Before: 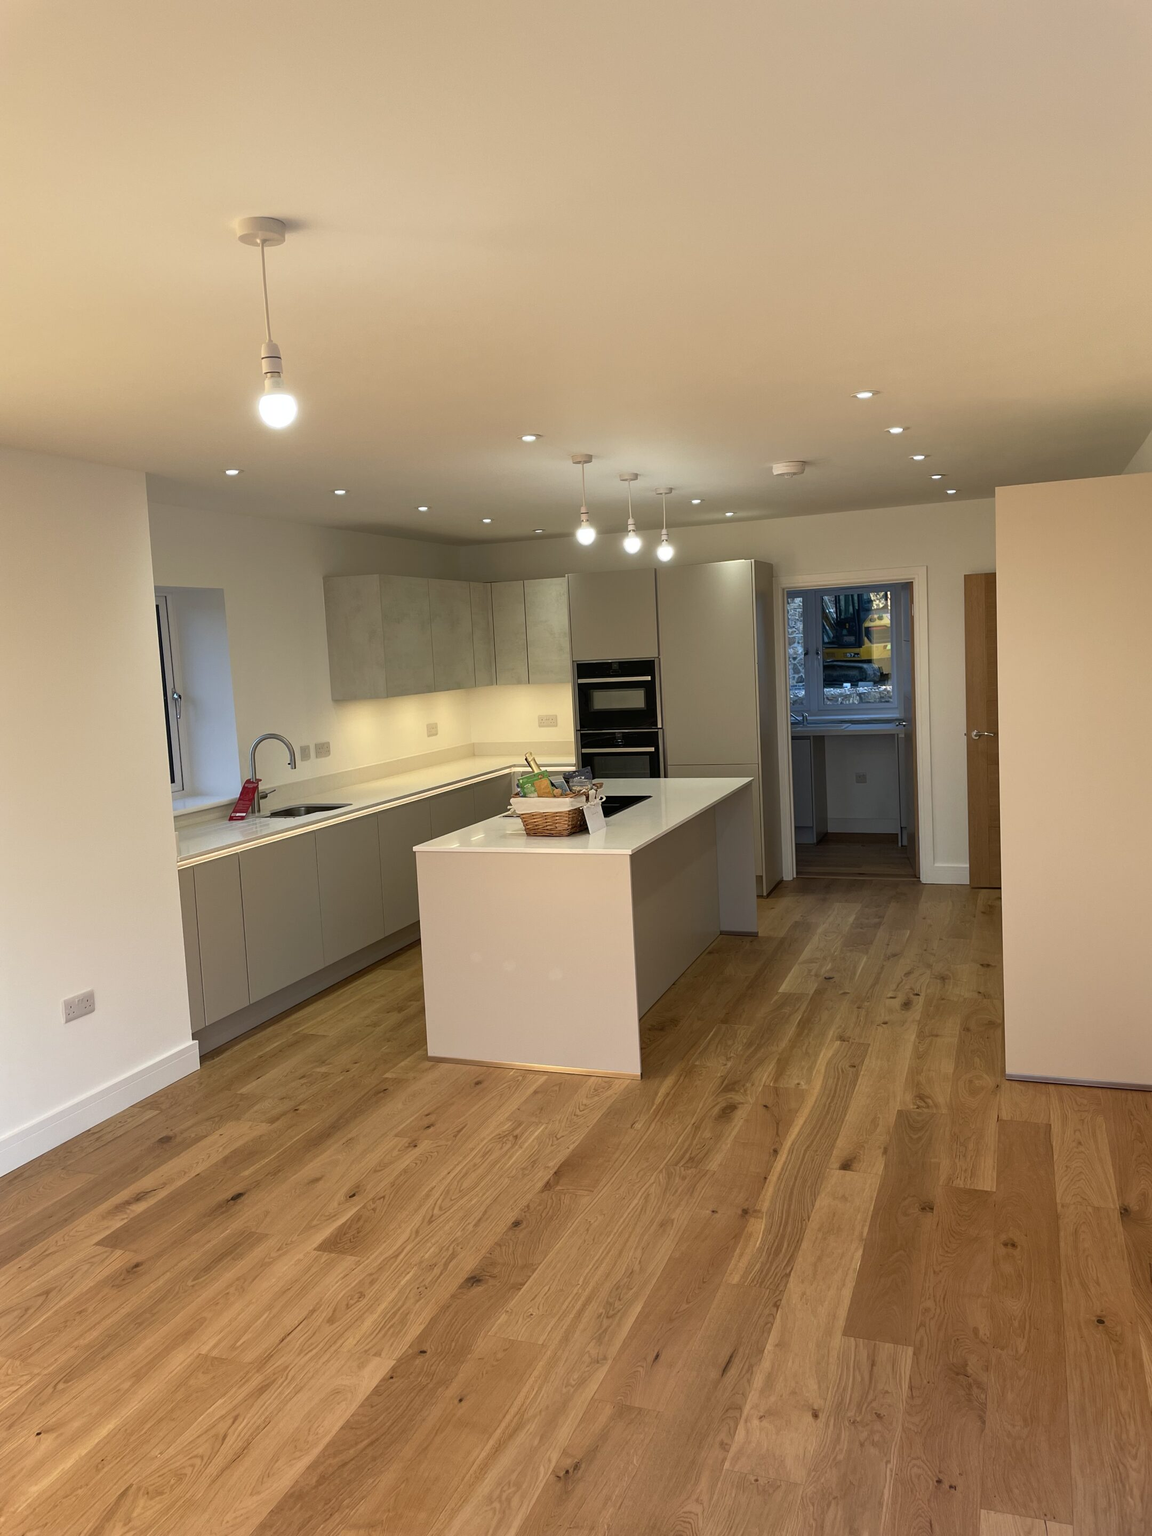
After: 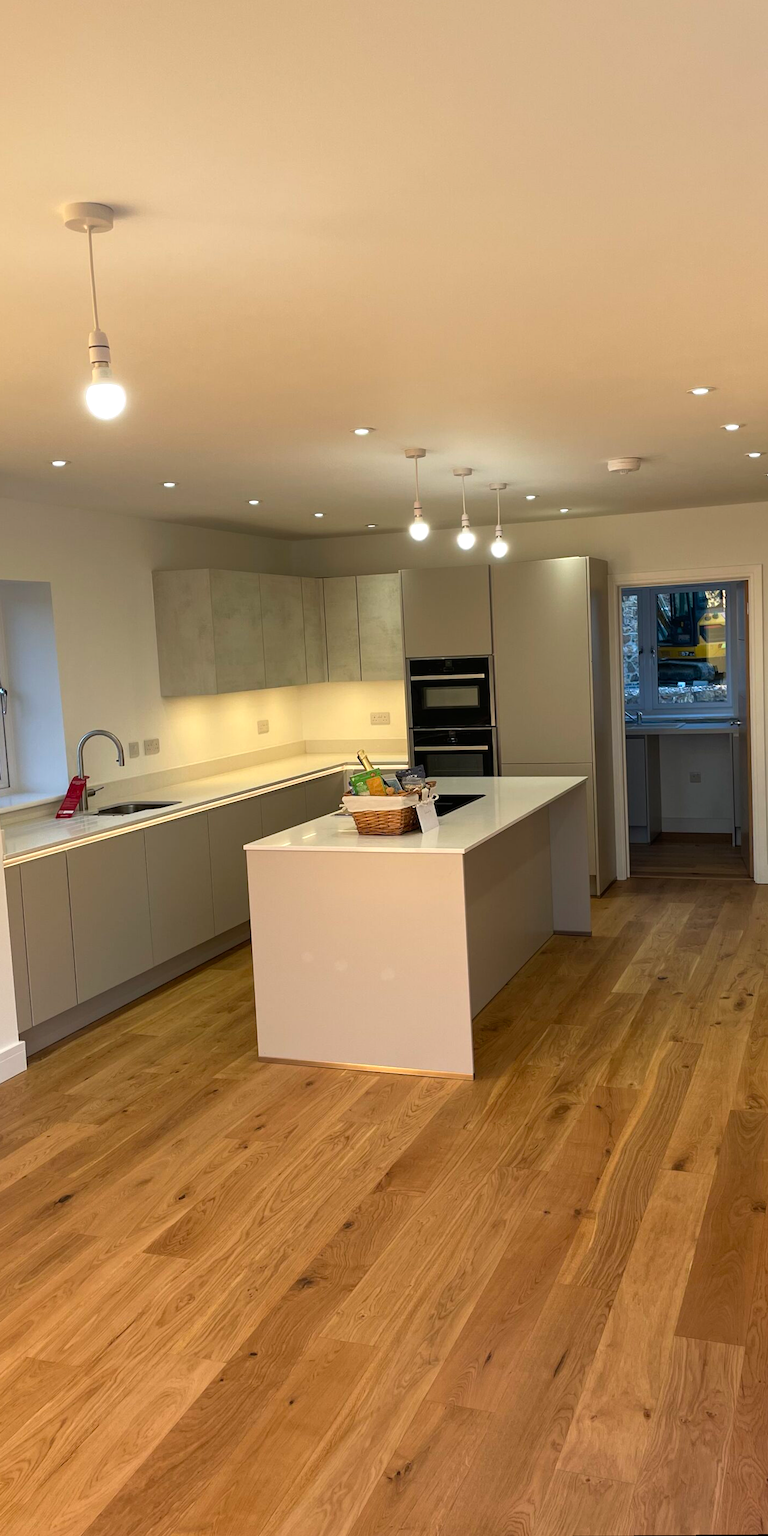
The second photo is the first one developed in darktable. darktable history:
crop and rotate: left 15.055%, right 18.278%
color balance: contrast 8.5%, output saturation 105%
white balance: emerald 1
rotate and perspective: rotation 0.174°, lens shift (vertical) 0.013, lens shift (horizontal) 0.019, shear 0.001, automatic cropping original format, crop left 0.007, crop right 0.991, crop top 0.016, crop bottom 0.997
